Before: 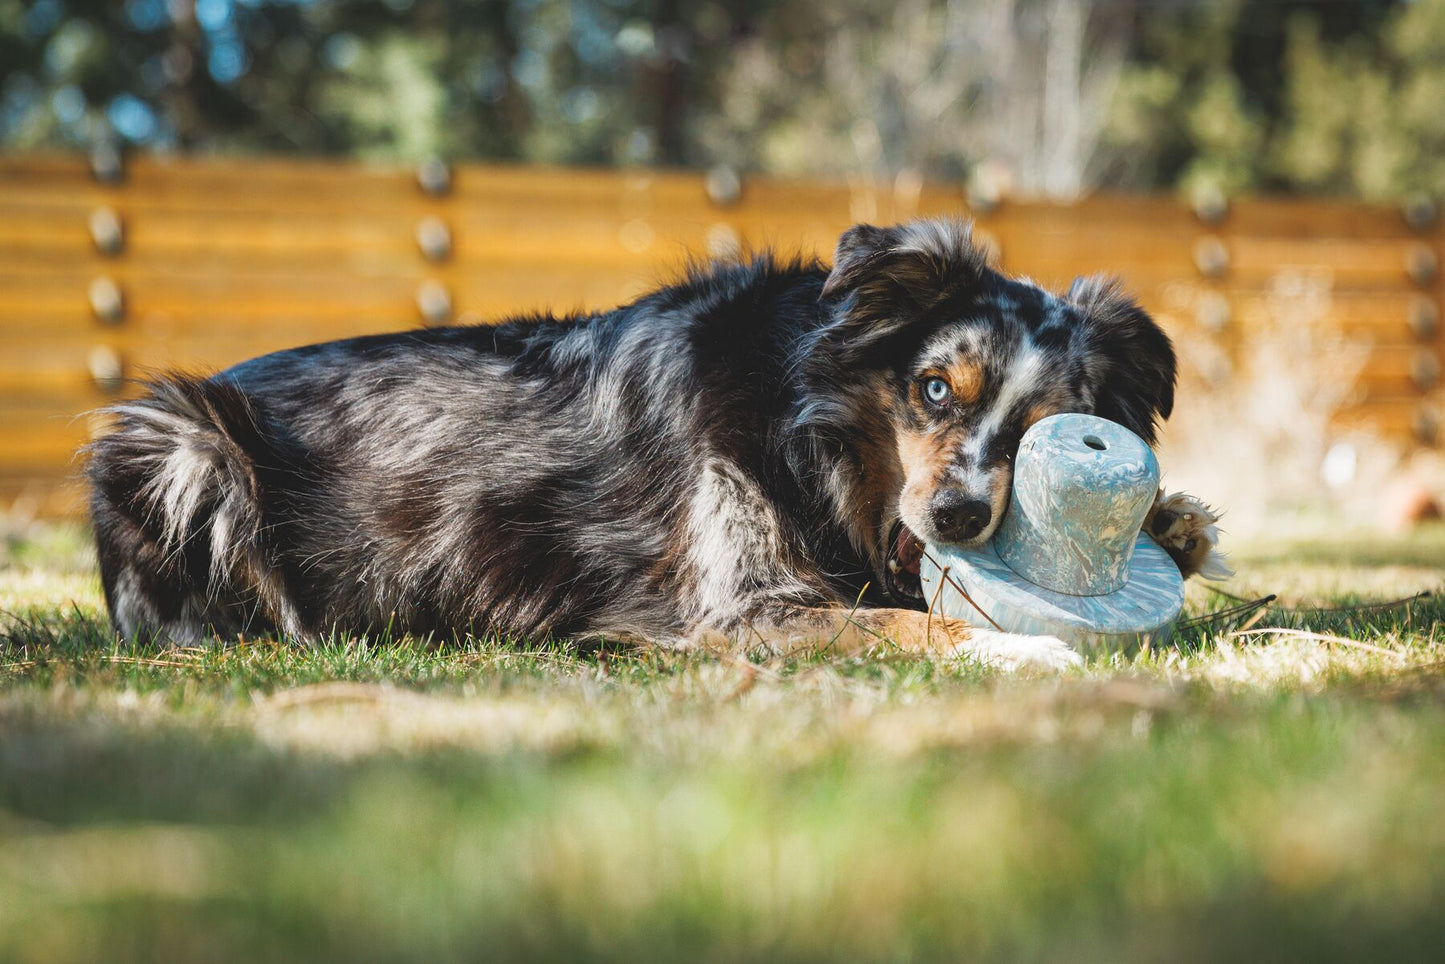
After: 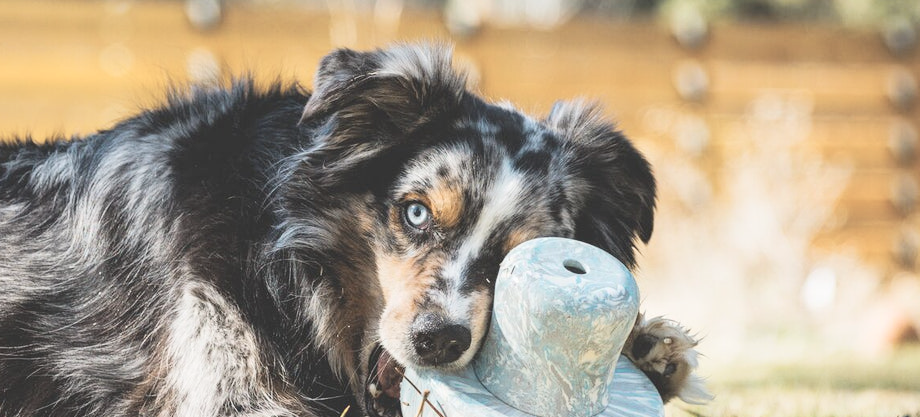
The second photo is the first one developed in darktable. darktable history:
tone curve: curves: ch0 [(0, 0.129) (0.187, 0.207) (0.729, 0.789) (1, 1)], color space Lab, linked channels, preserve colors none
contrast brightness saturation: brightness 0.18, saturation -0.5
color balance rgb: perceptual saturation grading › global saturation 20%, global vibrance 20%
crop: left 36.005%, top 18.293%, right 0.31%, bottom 38.444%
